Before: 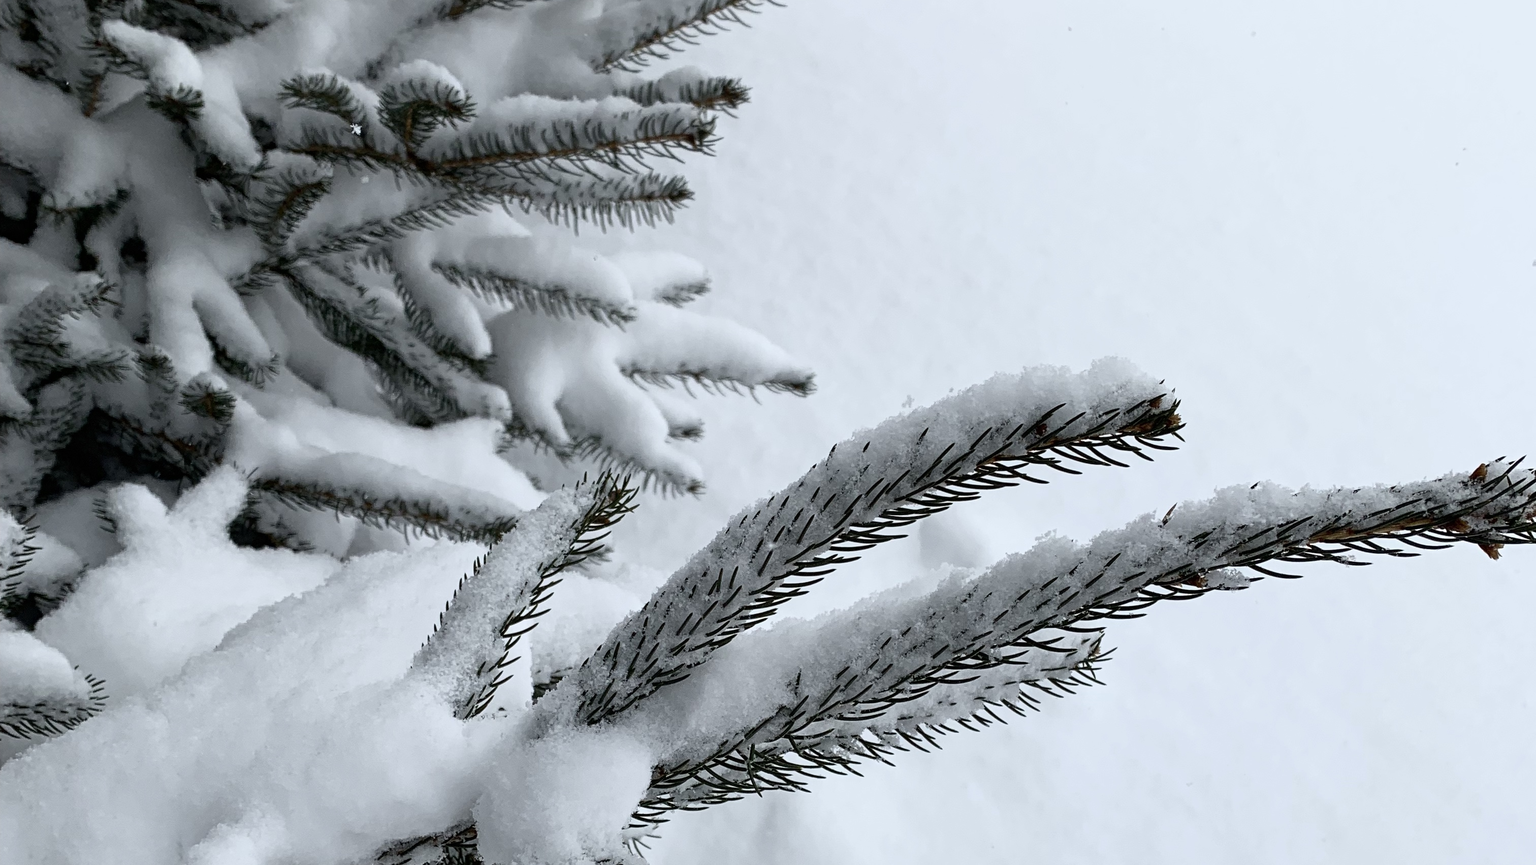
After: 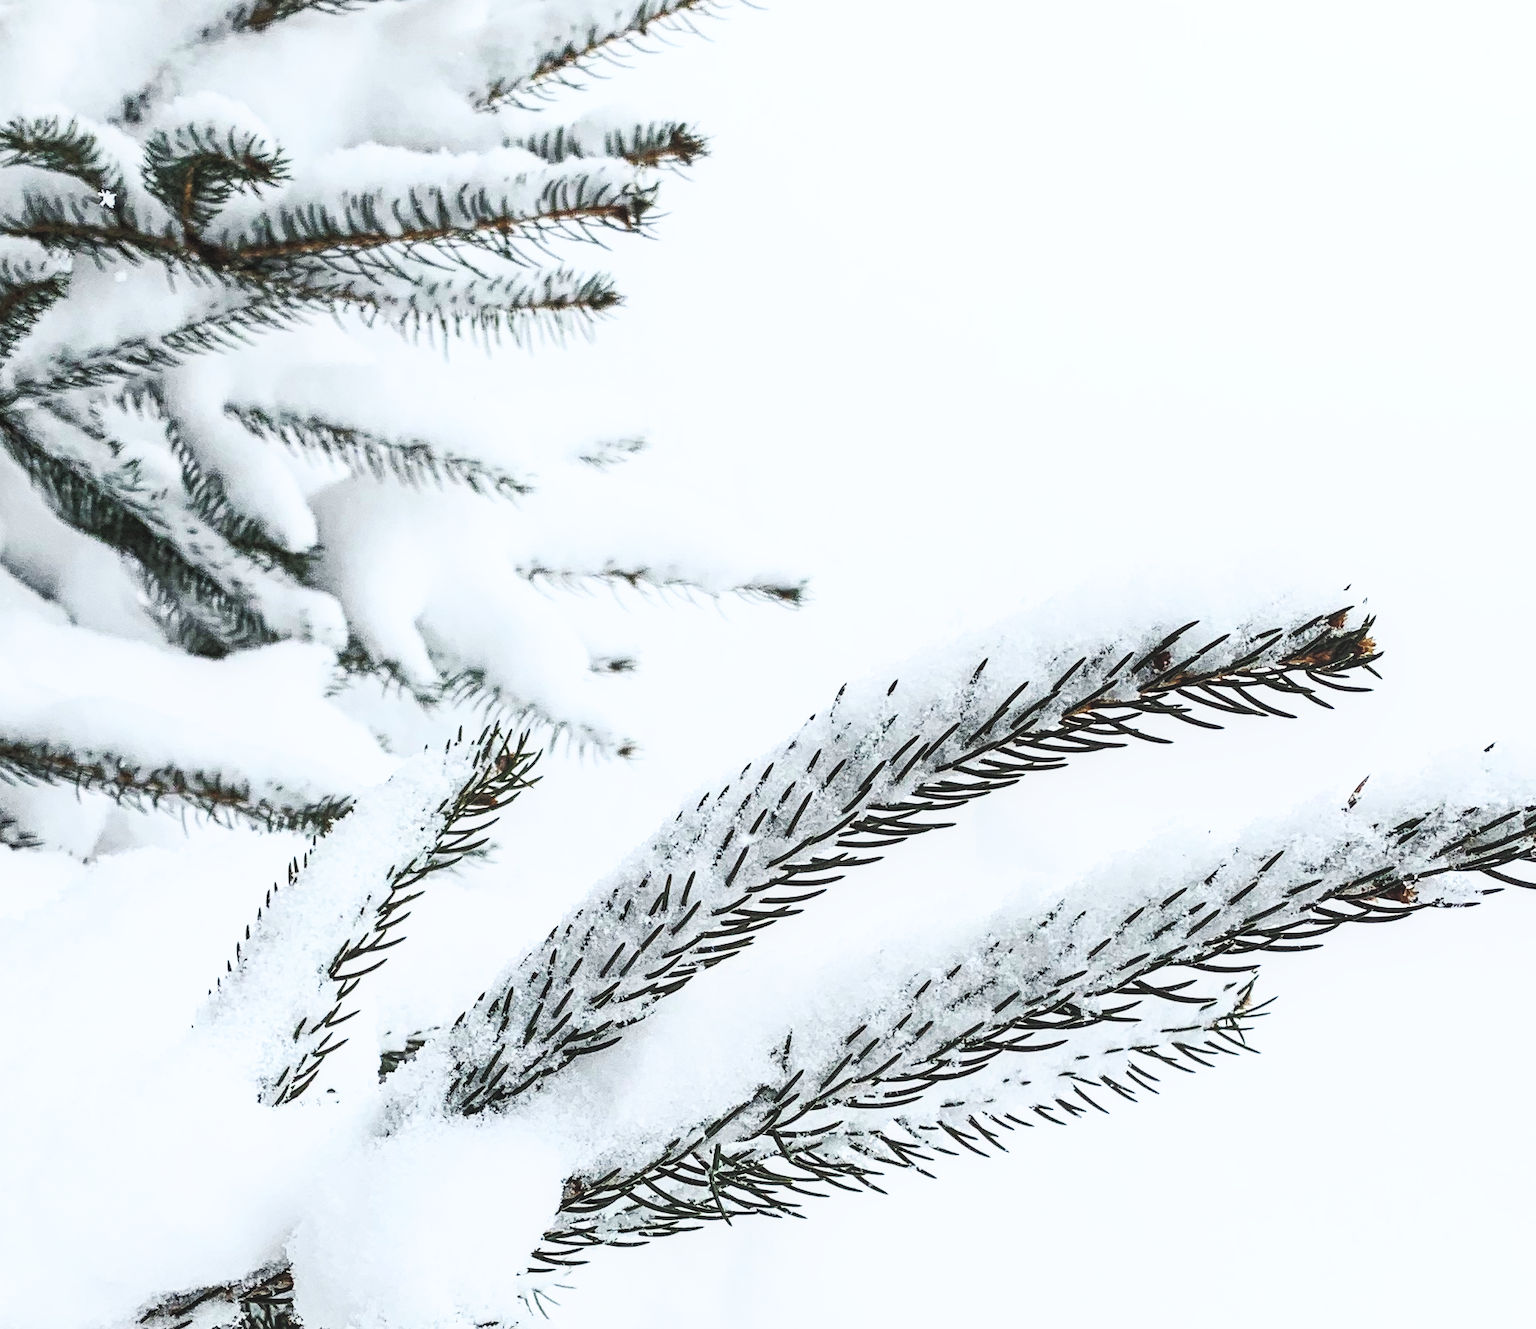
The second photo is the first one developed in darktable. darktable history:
base curve: curves: ch0 [(0, 0) (0.028, 0.03) (0.121, 0.232) (0.46, 0.748) (0.859, 0.968) (1, 1)], preserve colors none
crop and rotate: left 18.708%, right 16.311%
contrast brightness saturation: contrast 0.395, brightness 0.511
local contrast: detail 110%
tone equalizer: on, module defaults
